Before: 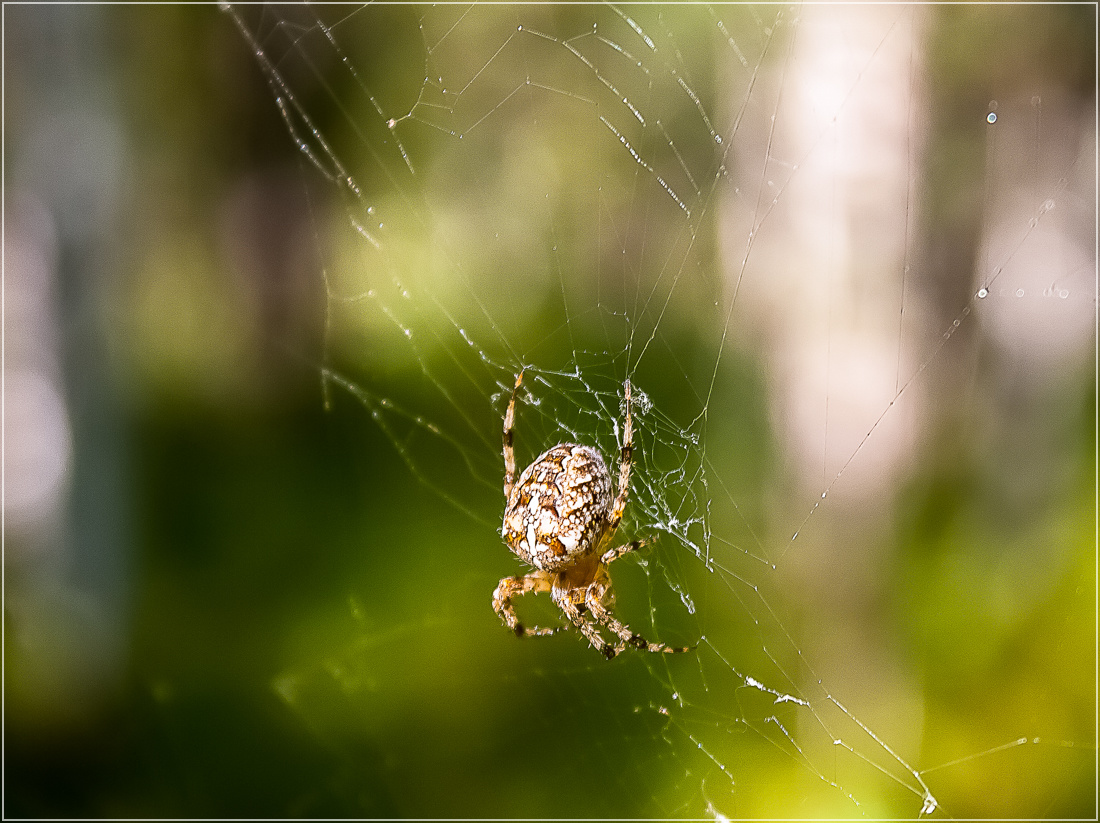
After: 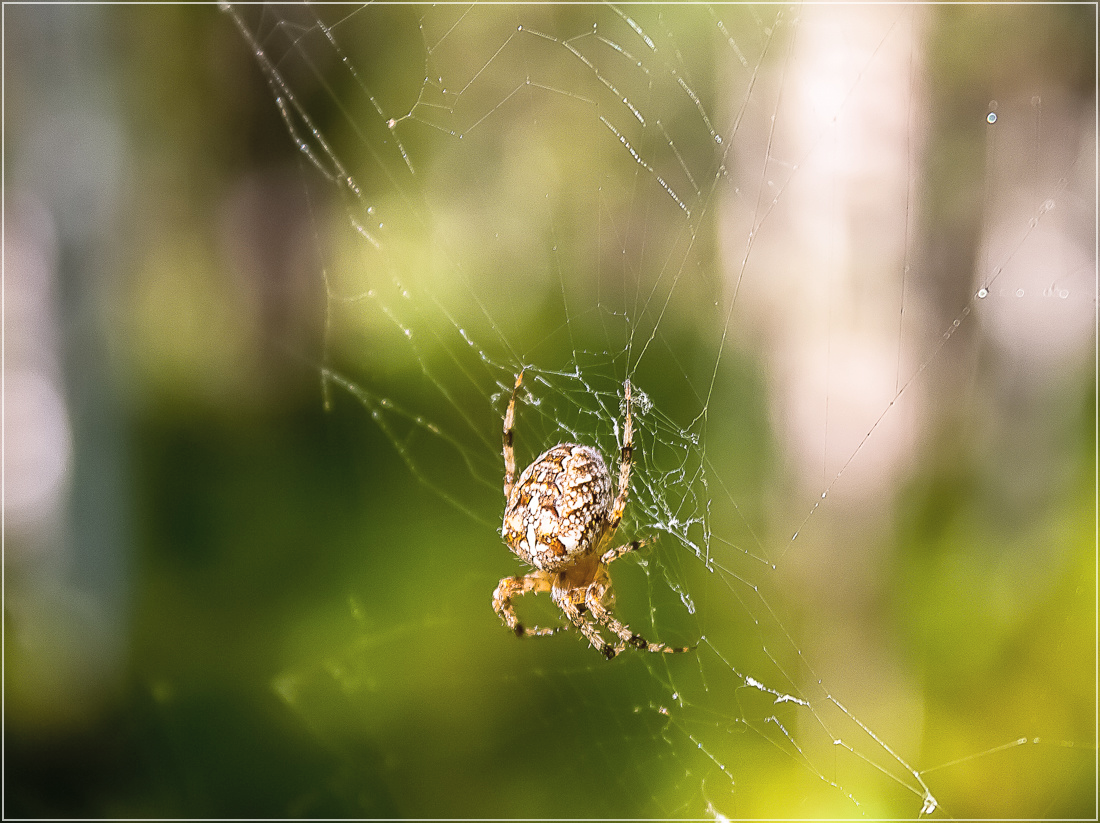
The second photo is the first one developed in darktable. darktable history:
contrast brightness saturation: brightness 0.118
